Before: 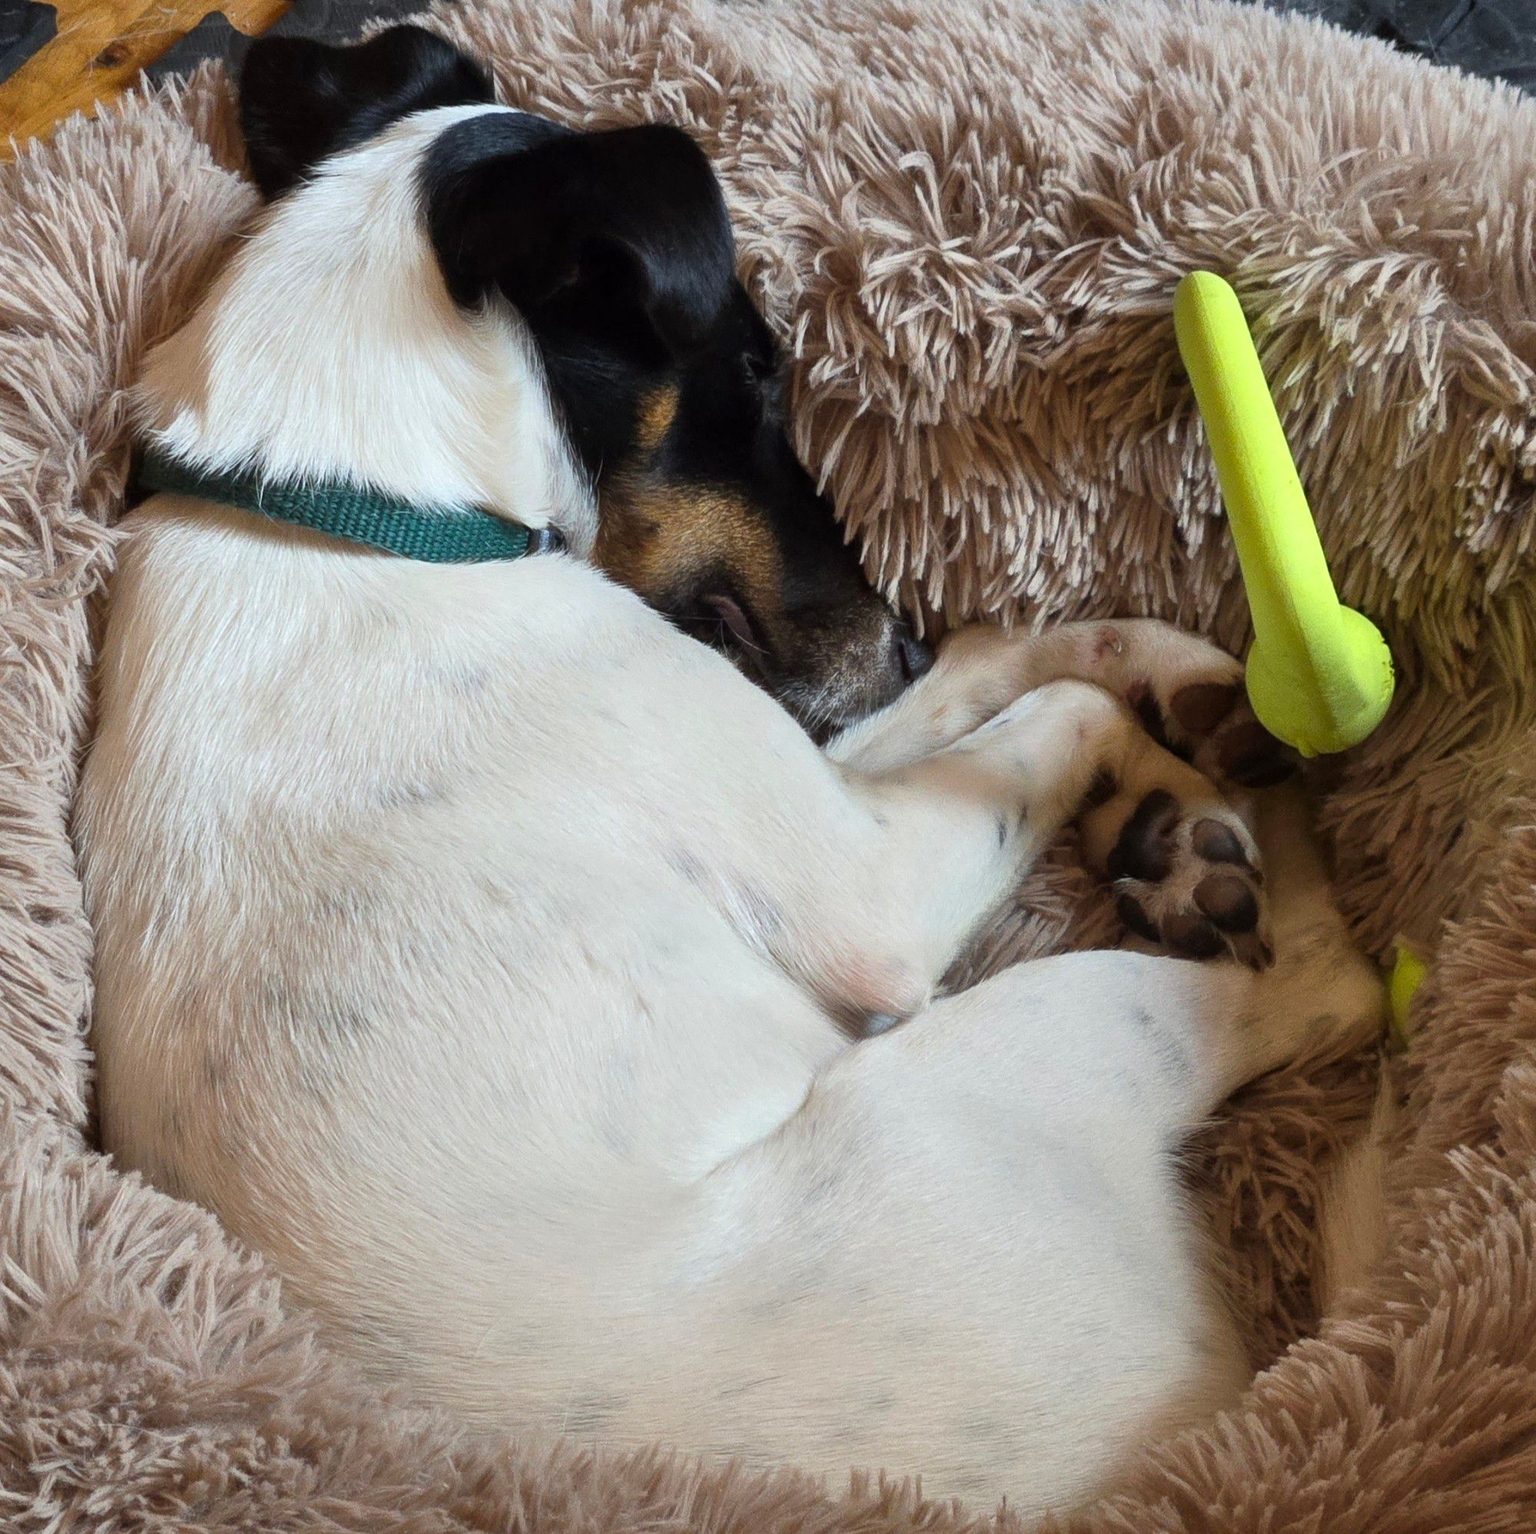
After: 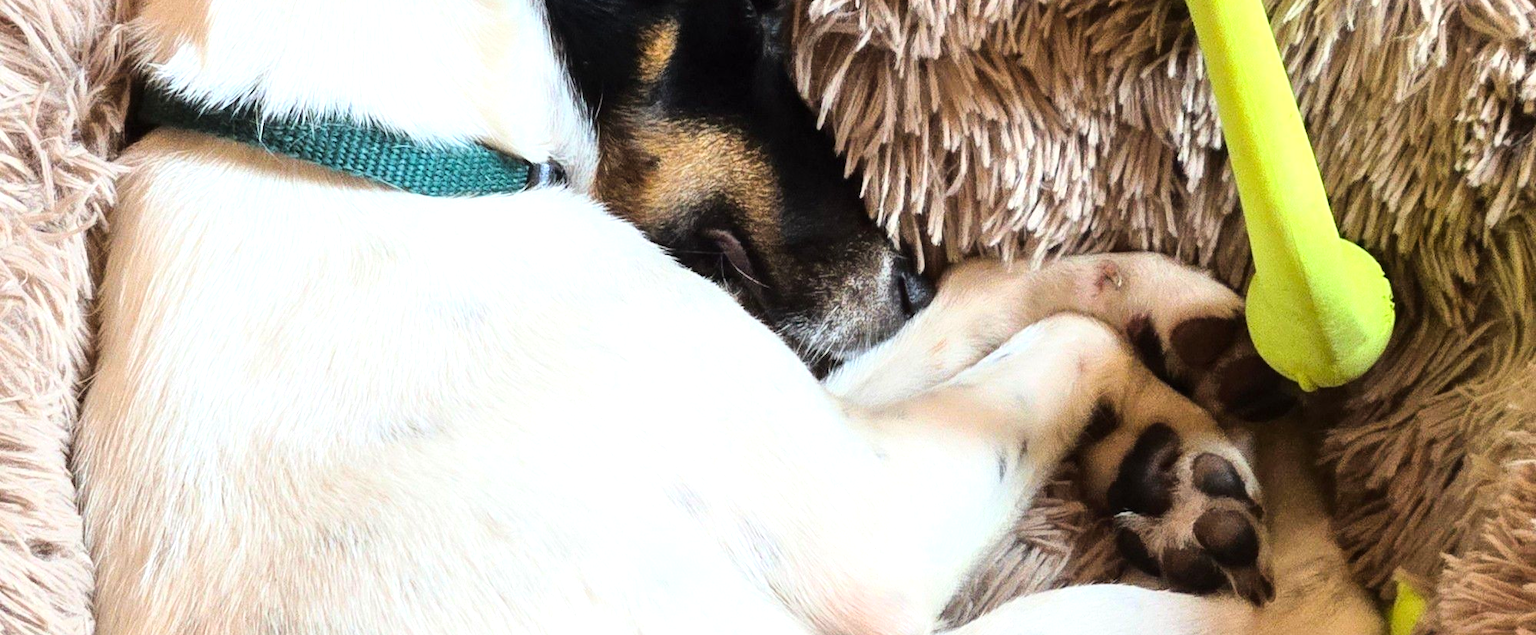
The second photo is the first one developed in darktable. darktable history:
crop and rotate: top 23.952%, bottom 34.653%
exposure: black level correction 0, exposure 0.699 EV, compensate exposure bias true, compensate highlight preservation false
base curve: curves: ch0 [(0, 0) (0.036, 0.025) (0.121, 0.166) (0.206, 0.329) (0.605, 0.79) (1, 1)]
